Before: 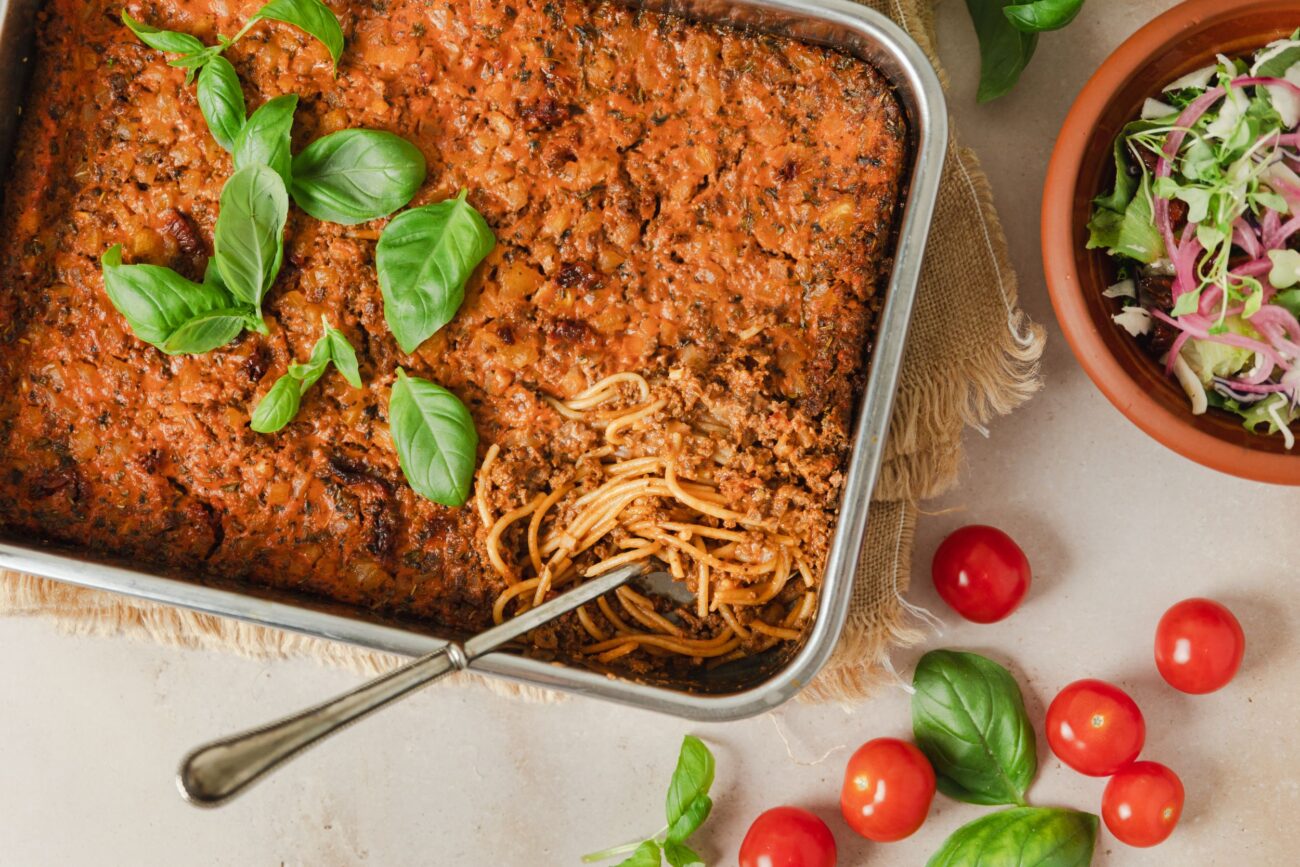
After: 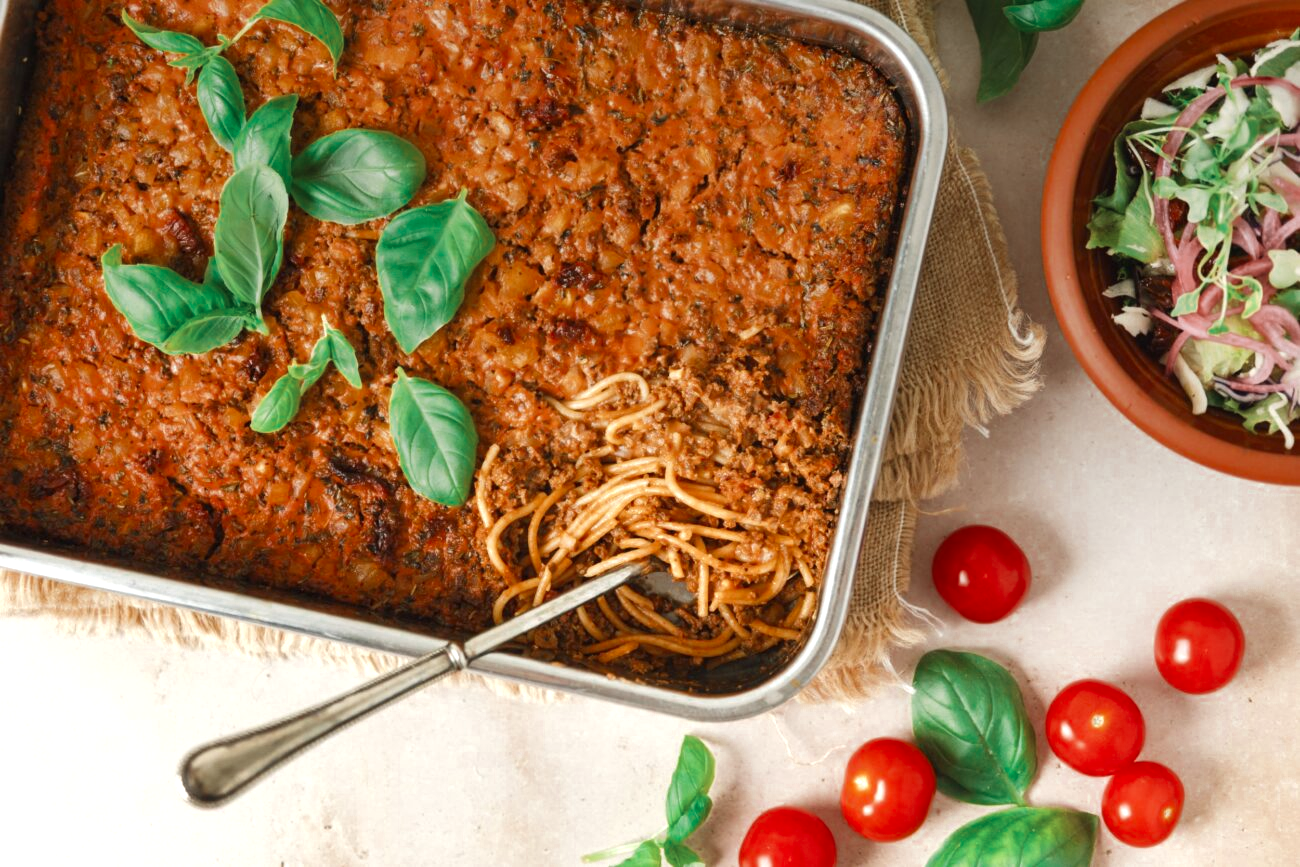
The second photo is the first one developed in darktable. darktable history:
graduated density: on, module defaults
exposure: black level correction 0, exposure 0.7 EV, compensate exposure bias true, compensate highlight preservation false
color zones: curves: ch0 [(0, 0.5) (0.125, 0.4) (0.25, 0.5) (0.375, 0.4) (0.5, 0.4) (0.625, 0.35) (0.75, 0.35) (0.875, 0.5)]; ch1 [(0, 0.35) (0.125, 0.45) (0.25, 0.35) (0.375, 0.35) (0.5, 0.35) (0.625, 0.35) (0.75, 0.45) (0.875, 0.35)]; ch2 [(0, 0.6) (0.125, 0.5) (0.25, 0.5) (0.375, 0.6) (0.5, 0.6) (0.625, 0.5) (0.75, 0.5) (0.875, 0.5)]
contrast brightness saturation: saturation 0.1
